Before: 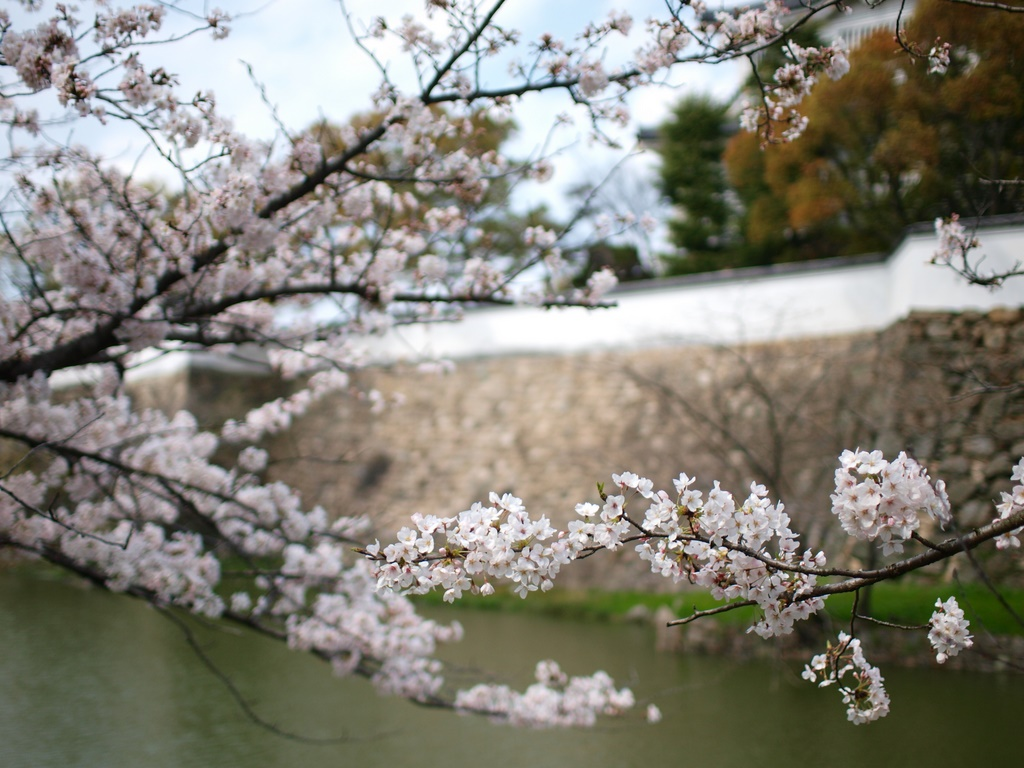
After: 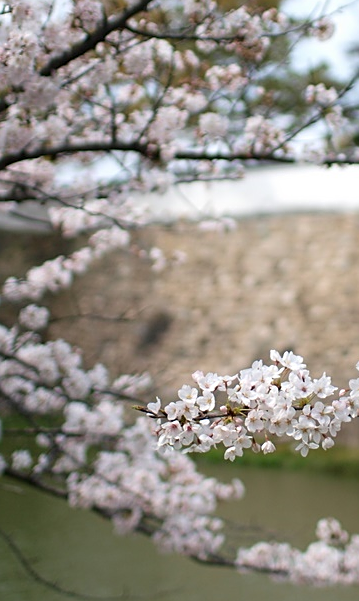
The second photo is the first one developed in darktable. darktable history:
crop and rotate: left 21.406%, top 18.614%, right 43.529%, bottom 3.004%
sharpen: on, module defaults
